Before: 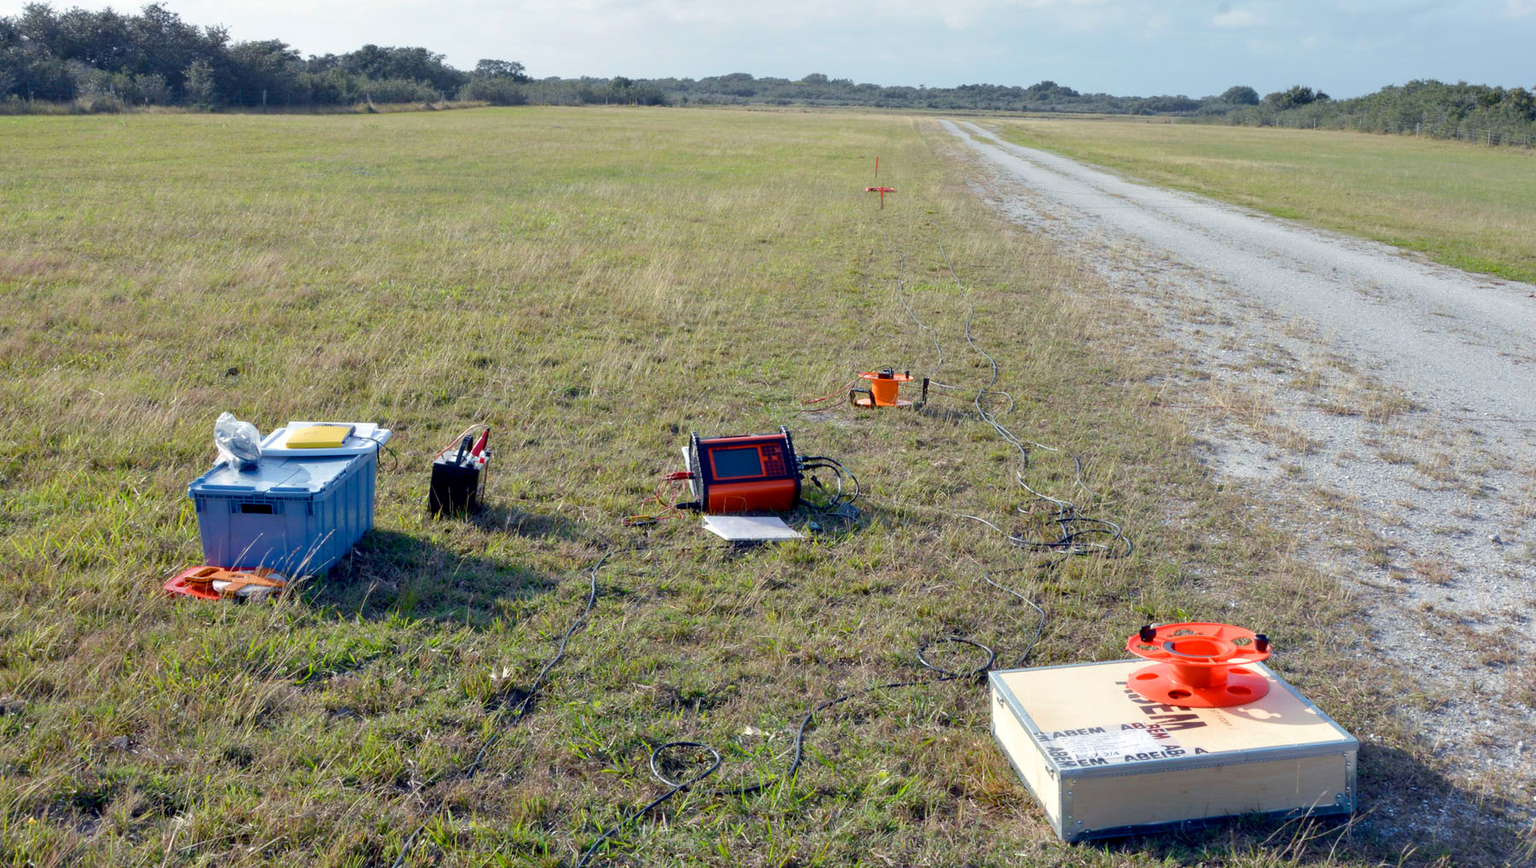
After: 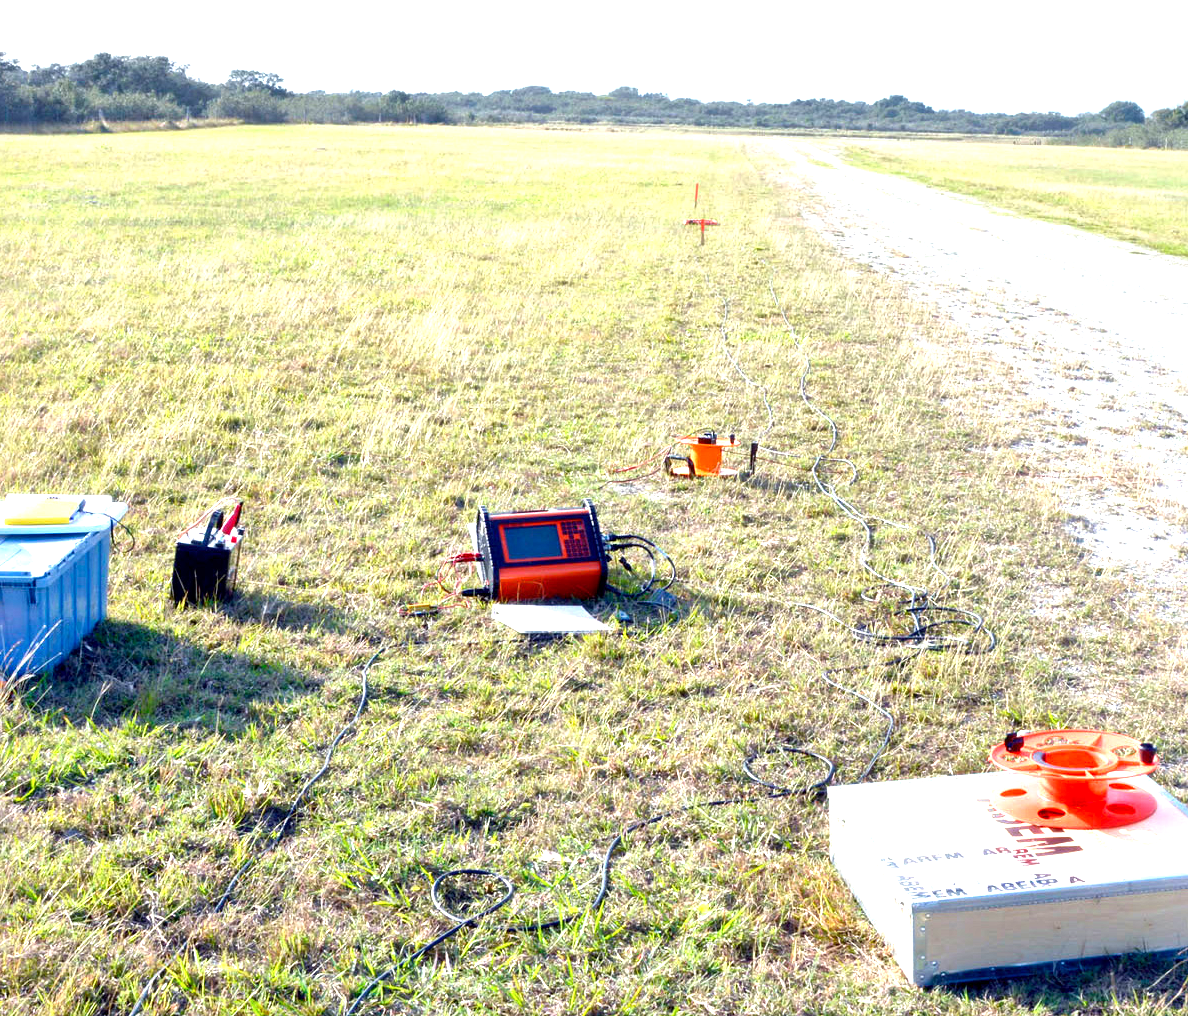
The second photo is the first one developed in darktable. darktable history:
exposure: black level correction 0, exposure 1.45 EV, compensate exposure bias true, compensate highlight preservation false
local contrast: mode bilateral grid, contrast 20, coarseness 50, detail 150%, midtone range 0.2
crop and rotate: left 18.442%, right 15.508%
